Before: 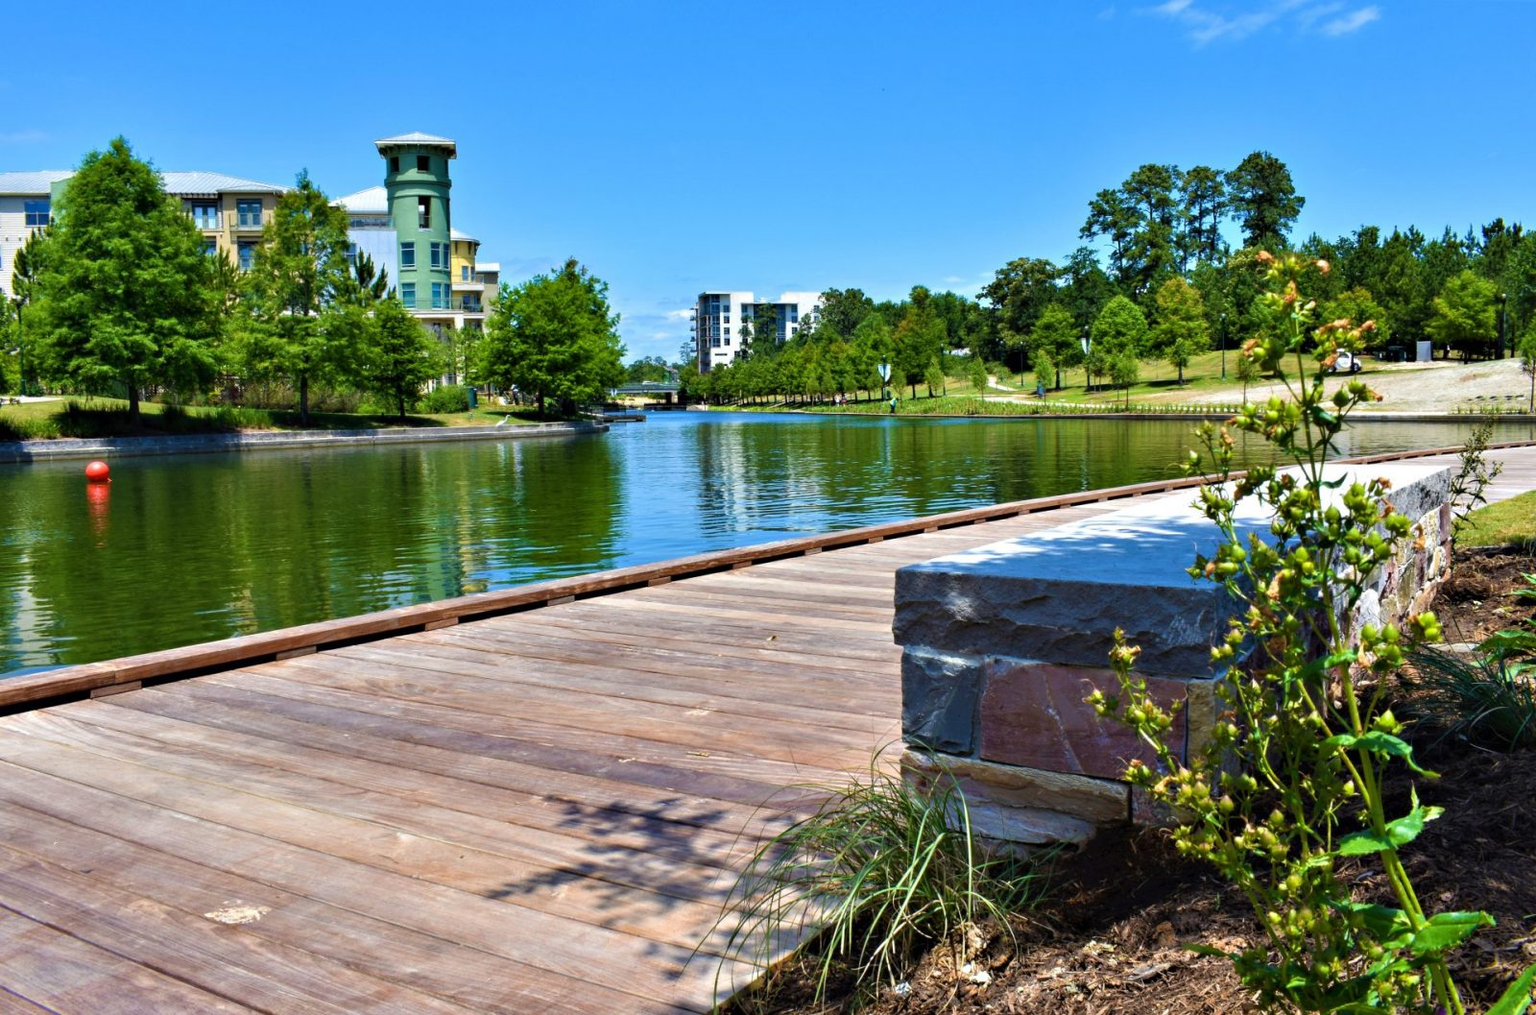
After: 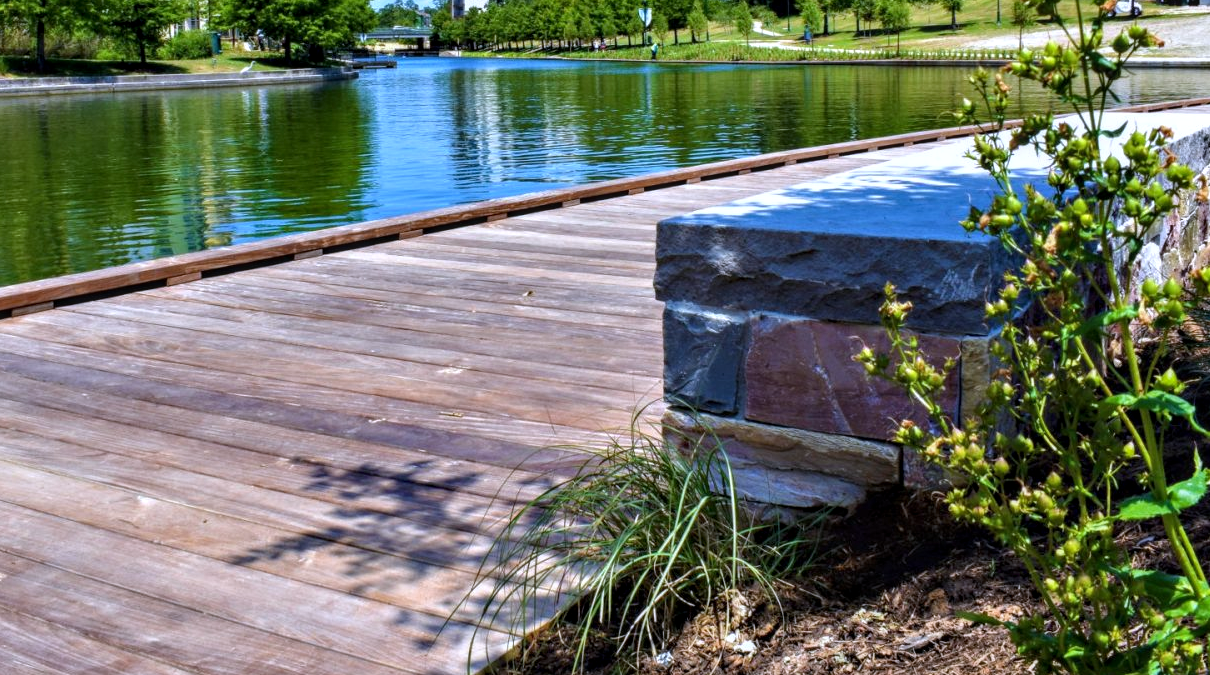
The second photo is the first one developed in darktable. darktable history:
white balance: red 0.967, blue 1.119, emerald 0.756
crop and rotate: left 17.299%, top 35.115%, right 7.015%, bottom 1.024%
tone equalizer: -8 EV -1.84 EV, -7 EV -1.16 EV, -6 EV -1.62 EV, smoothing diameter 25%, edges refinement/feathering 10, preserve details guided filter
local contrast: on, module defaults
